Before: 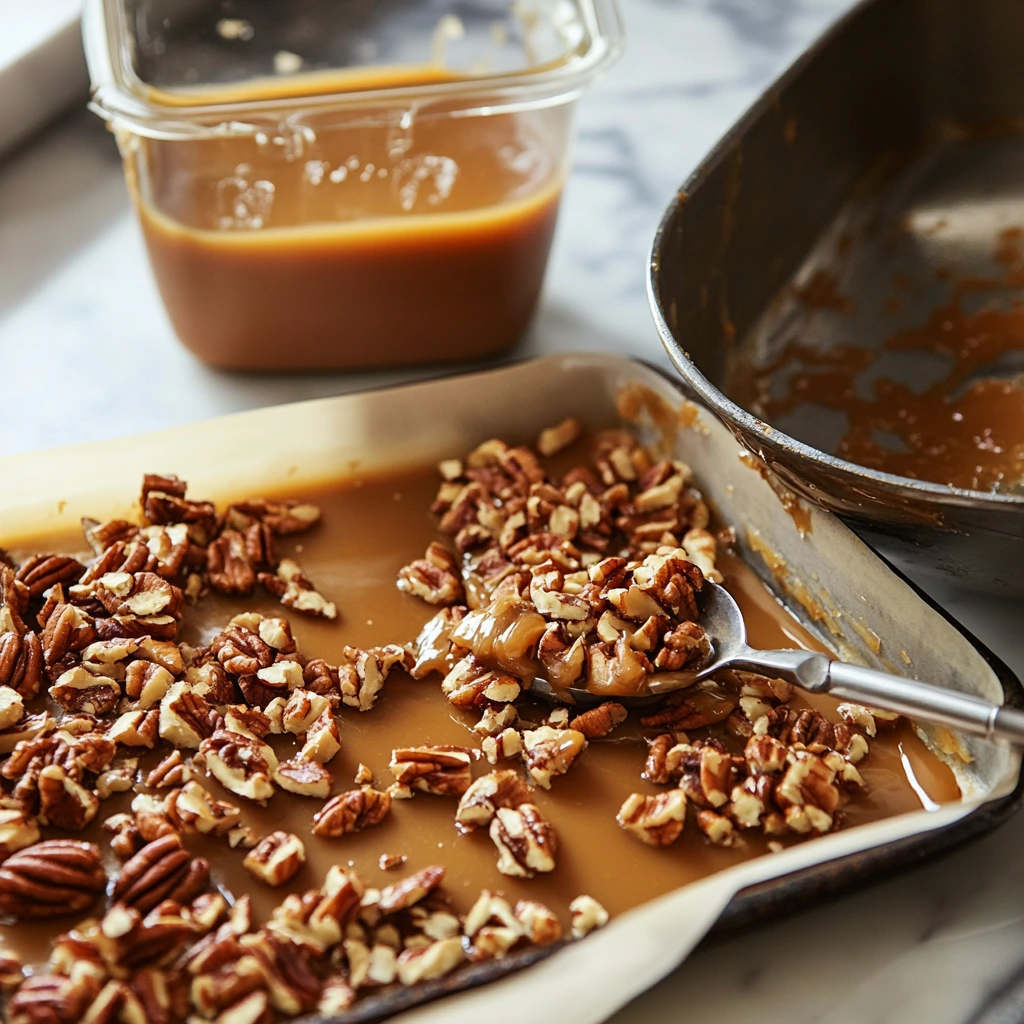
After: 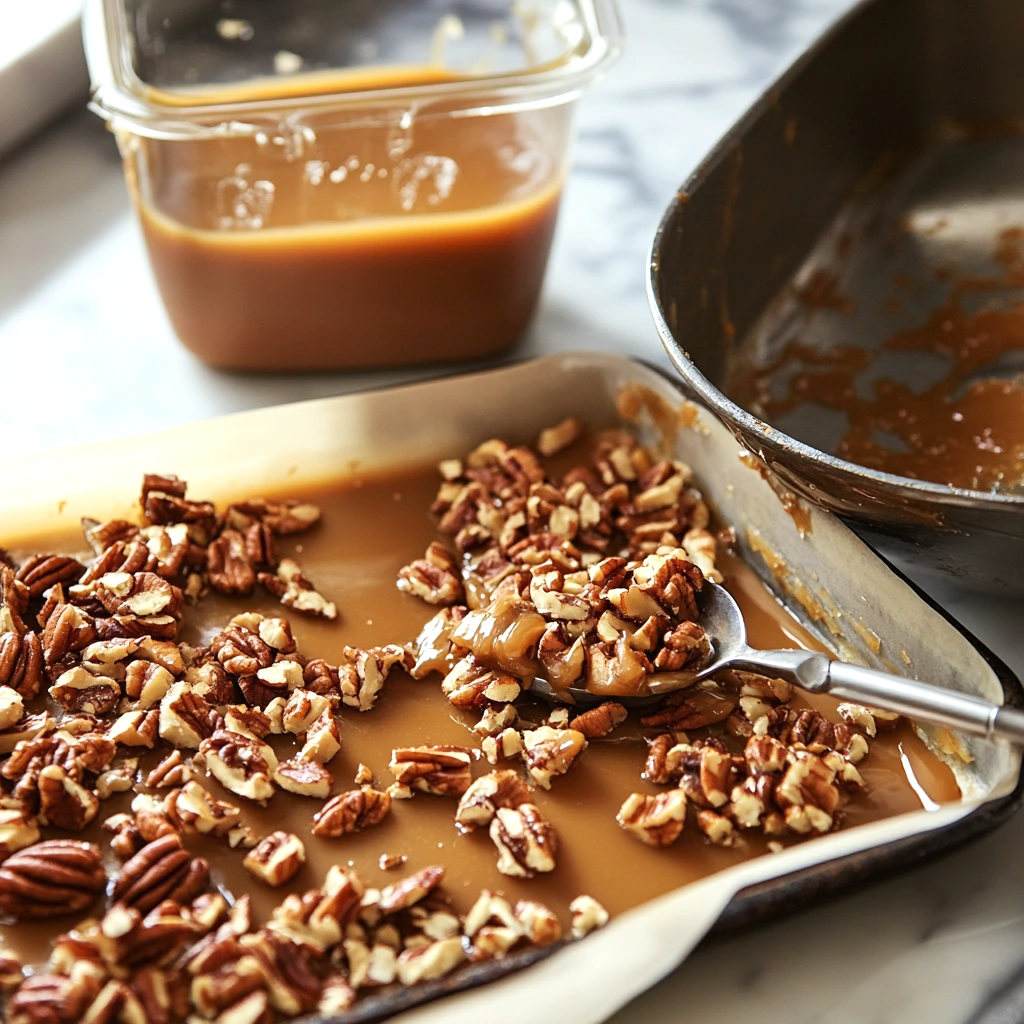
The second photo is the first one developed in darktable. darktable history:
exposure: exposure 0.292 EV, compensate highlight preservation false
contrast brightness saturation: saturation -0.053
